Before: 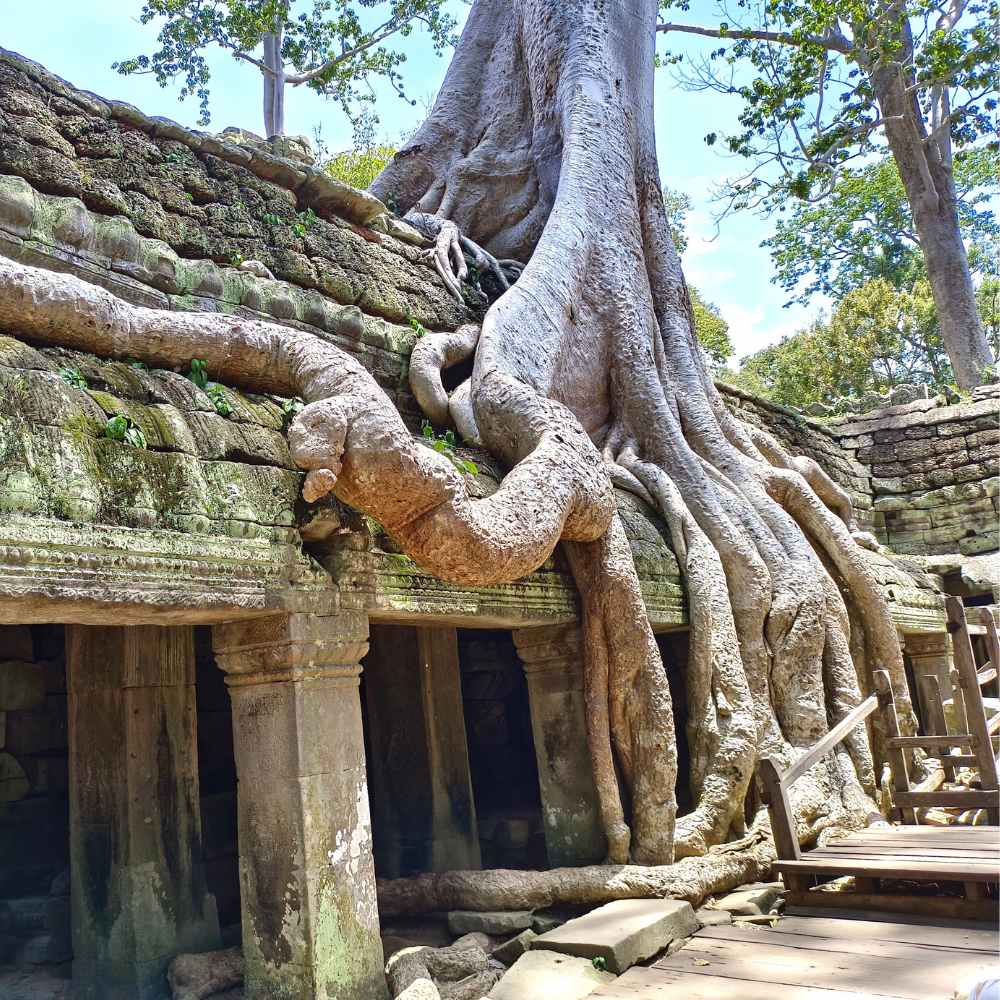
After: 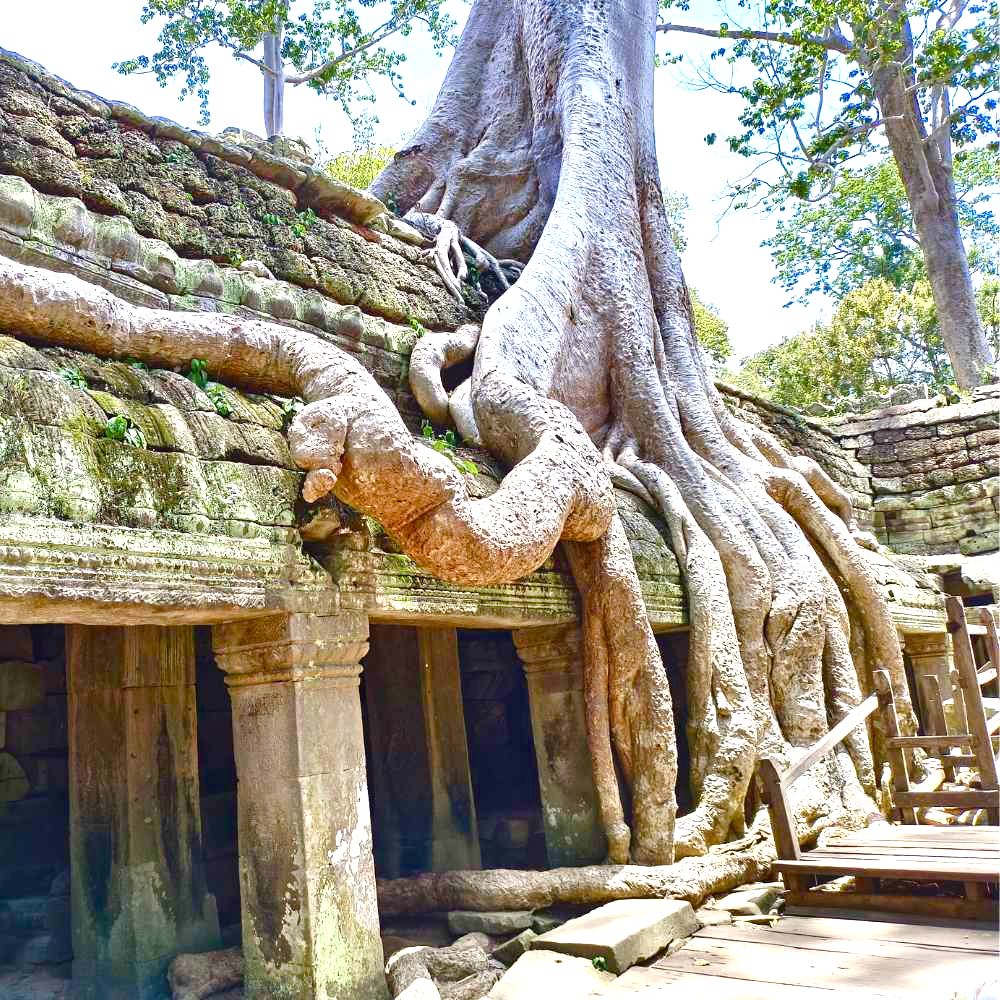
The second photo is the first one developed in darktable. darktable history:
exposure: black level correction 0, exposure 0.702 EV, compensate highlight preservation false
color balance rgb: linear chroma grading › global chroma 15.579%, perceptual saturation grading › global saturation 20%, perceptual saturation grading › highlights -50.458%, perceptual saturation grading › shadows 30.141%, global vibrance 14.502%
